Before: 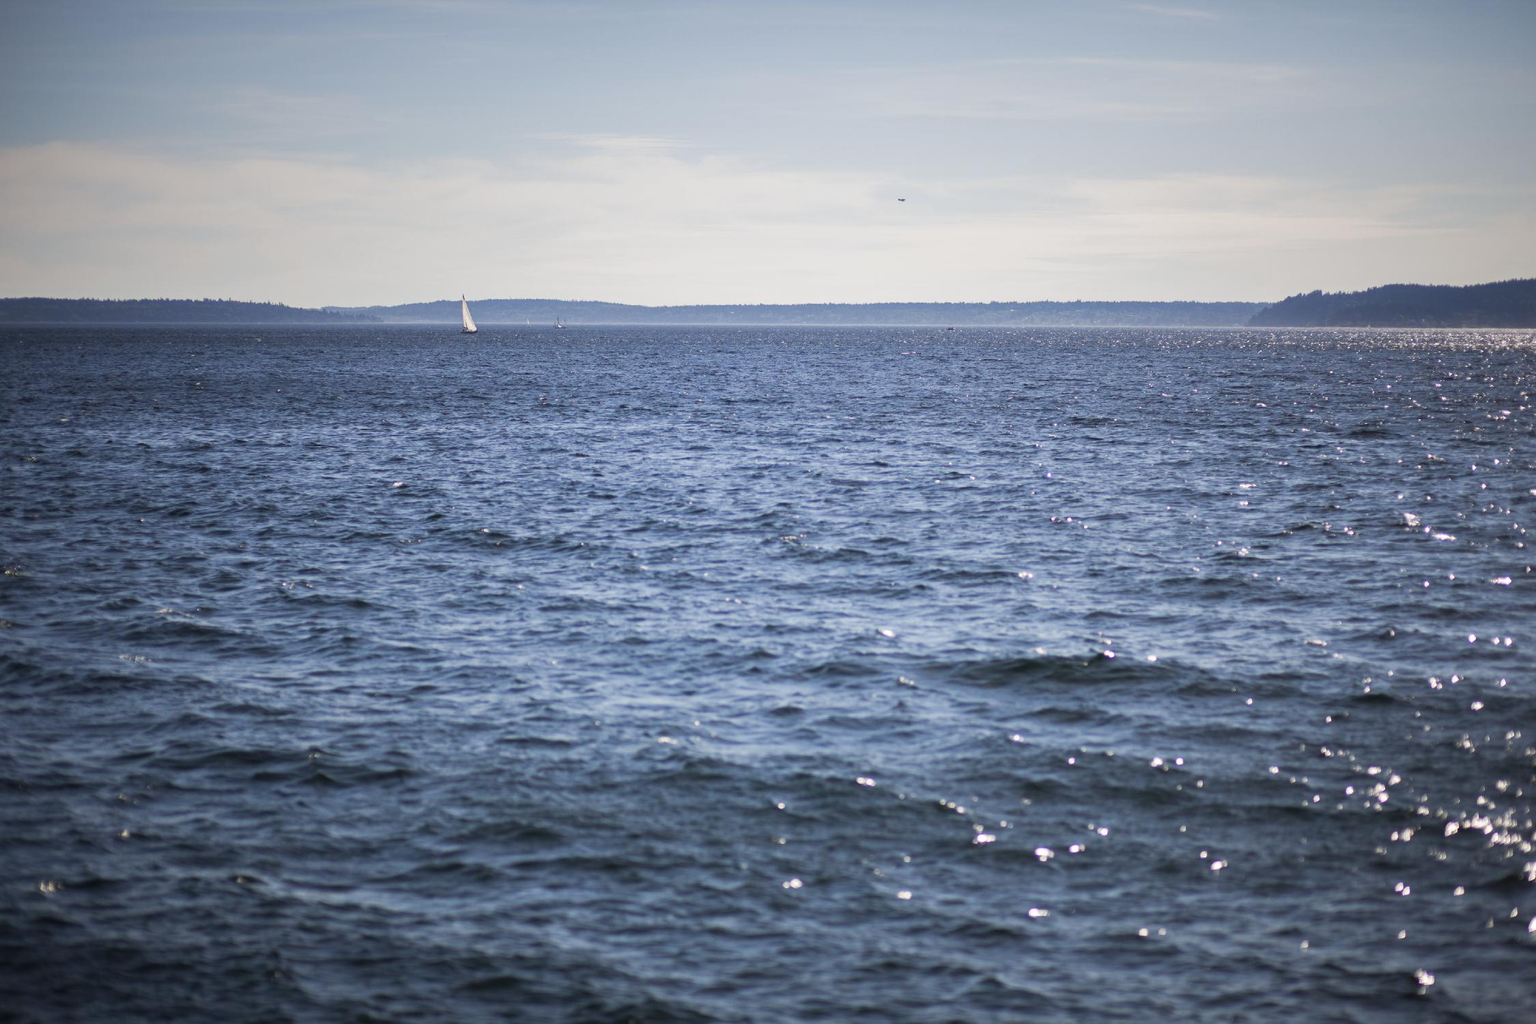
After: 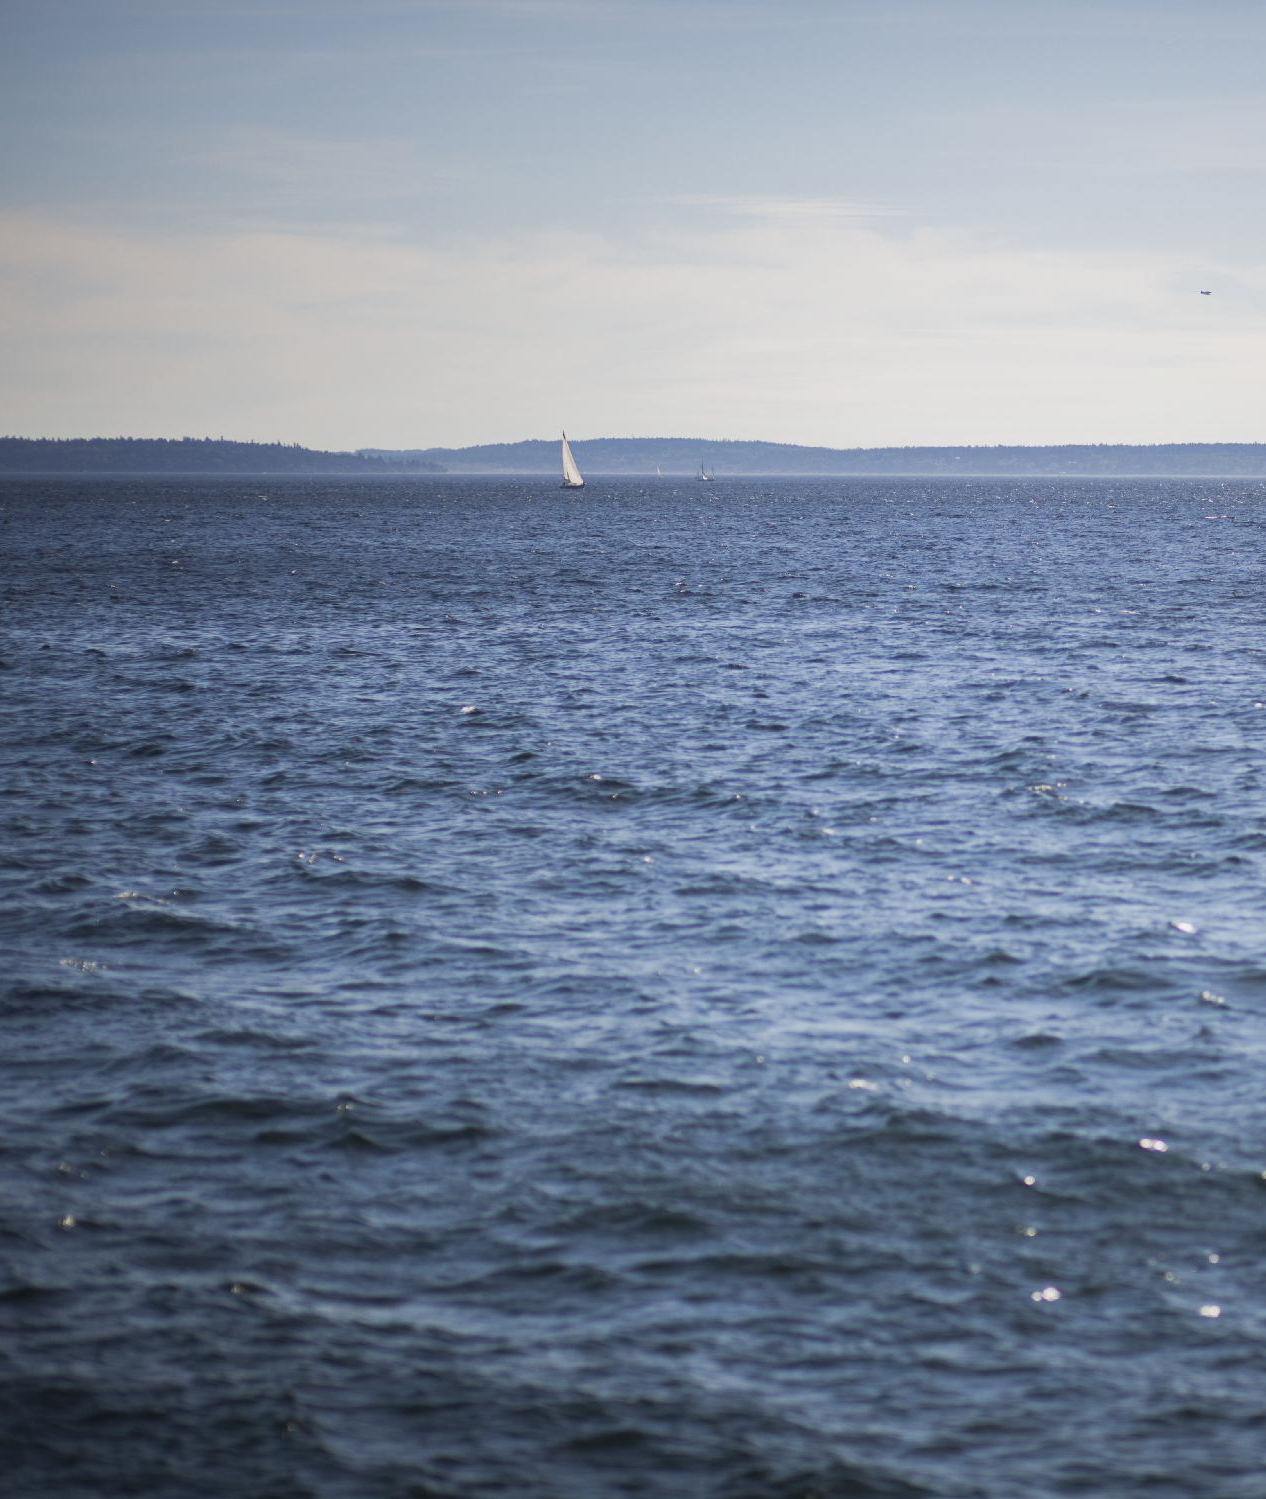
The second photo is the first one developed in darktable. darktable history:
contrast equalizer: octaves 7, y [[0.6 ×6], [0.55 ×6], [0 ×6], [0 ×6], [0 ×6]], mix -0.3
white balance: emerald 1
crop: left 5.114%, right 38.589%
